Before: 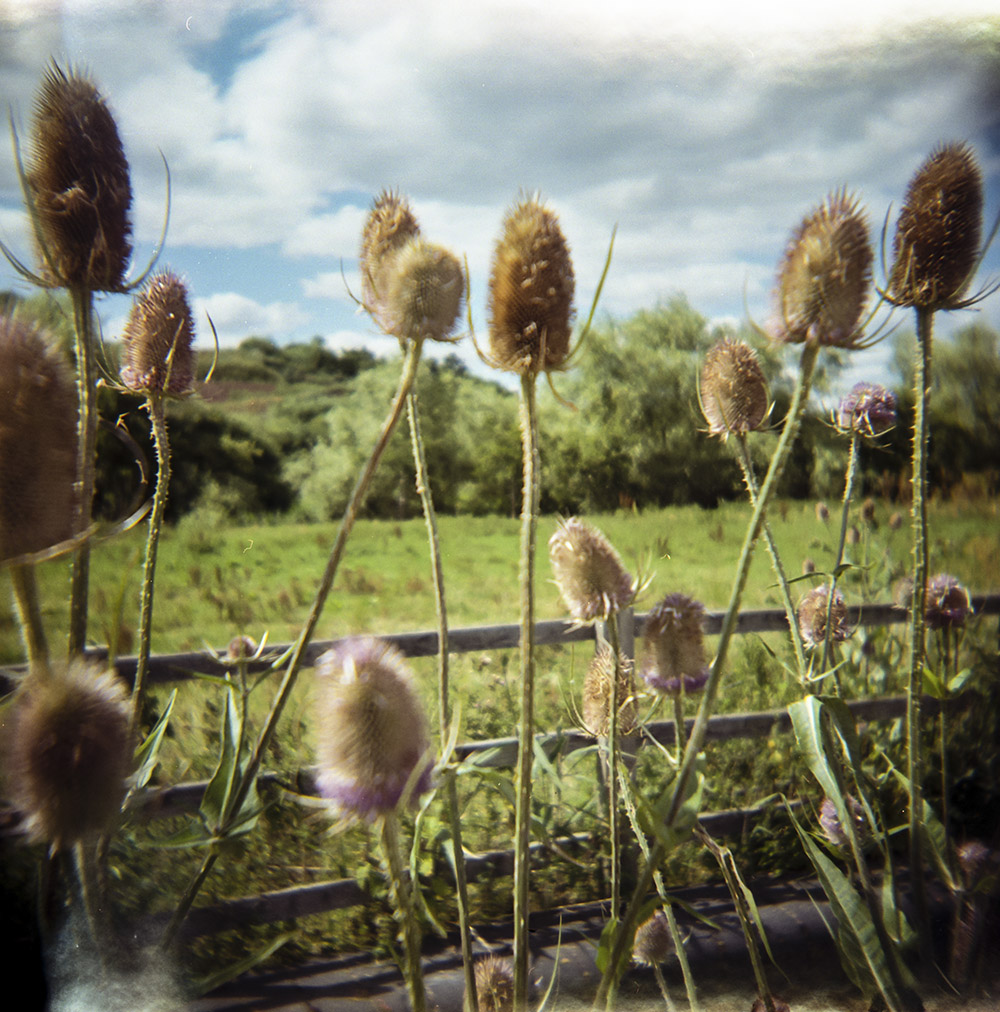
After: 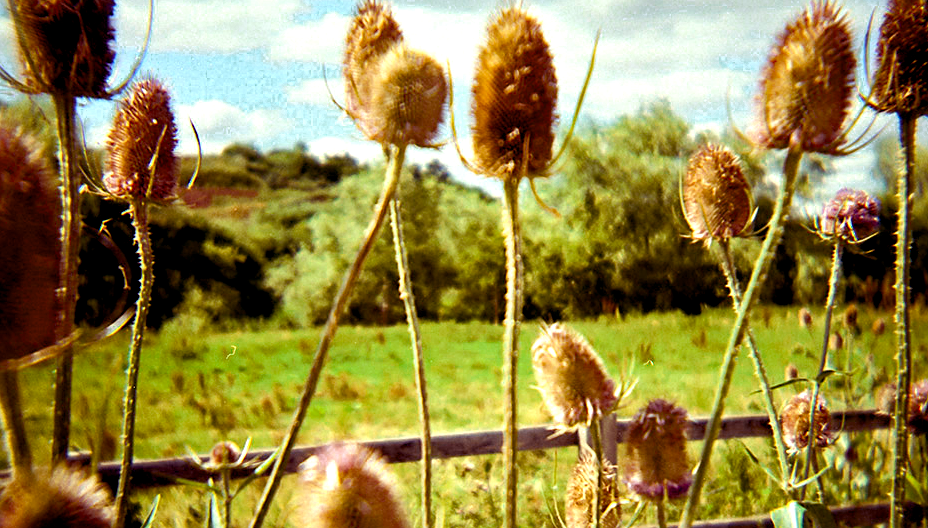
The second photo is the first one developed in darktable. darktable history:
sharpen: amount 0.2
exposure: exposure 0.191 EV, compensate highlight preservation false
color balance rgb: shadows lift › luminance -21.66%, shadows lift › chroma 8.98%, shadows lift › hue 283.37°, power › chroma 1.55%, power › hue 25.59°, highlights gain › luminance 6.08%, highlights gain › chroma 2.55%, highlights gain › hue 90°, global offset › luminance -0.87%, perceptual saturation grading › global saturation 27.49%, perceptual saturation grading › highlights -28.39%, perceptual saturation grading › mid-tones 15.22%, perceptual saturation grading › shadows 33.98%, perceptual brilliance grading › highlights 10%, perceptual brilliance grading › mid-tones 5%
haze removal: adaptive false
color correction: saturation 1.1
color zones: curves: ch0 [(0, 0.5) (0.125, 0.4) (0.25, 0.5) (0.375, 0.4) (0.5, 0.4) (0.625, 0.6) (0.75, 0.6) (0.875, 0.5)]; ch1 [(0, 0.4) (0.125, 0.5) (0.25, 0.4) (0.375, 0.4) (0.5, 0.4) (0.625, 0.4) (0.75, 0.5) (0.875, 0.4)]; ch2 [(0, 0.6) (0.125, 0.5) (0.25, 0.5) (0.375, 0.6) (0.5, 0.6) (0.625, 0.5) (0.75, 0.5) (0.875, 0.5)]
crop: left 1.744%, top 19.225%, right 5.069%, bottom 28.357%
